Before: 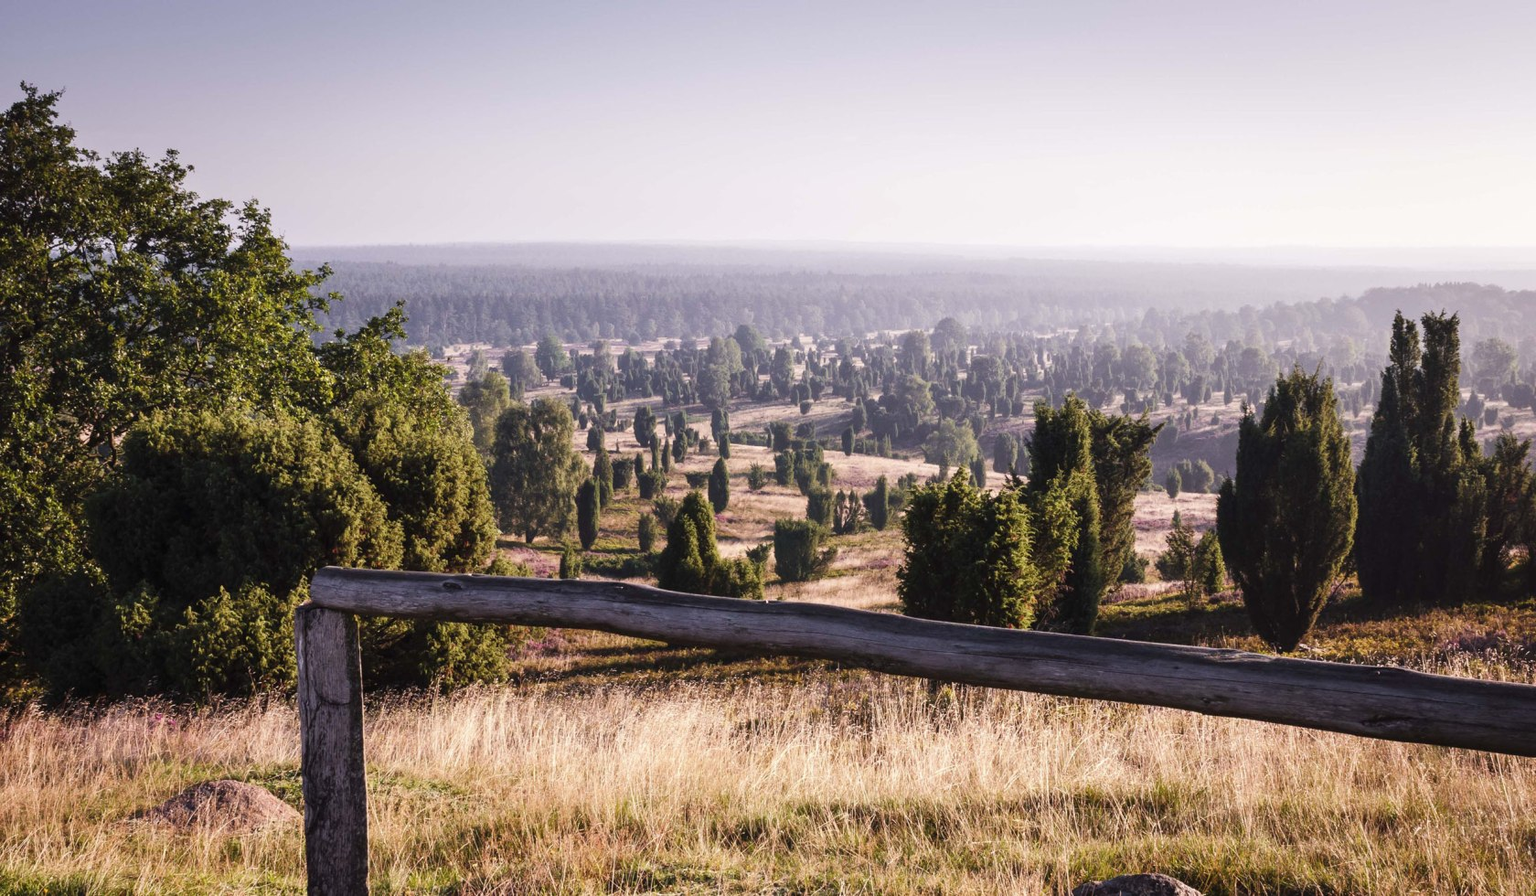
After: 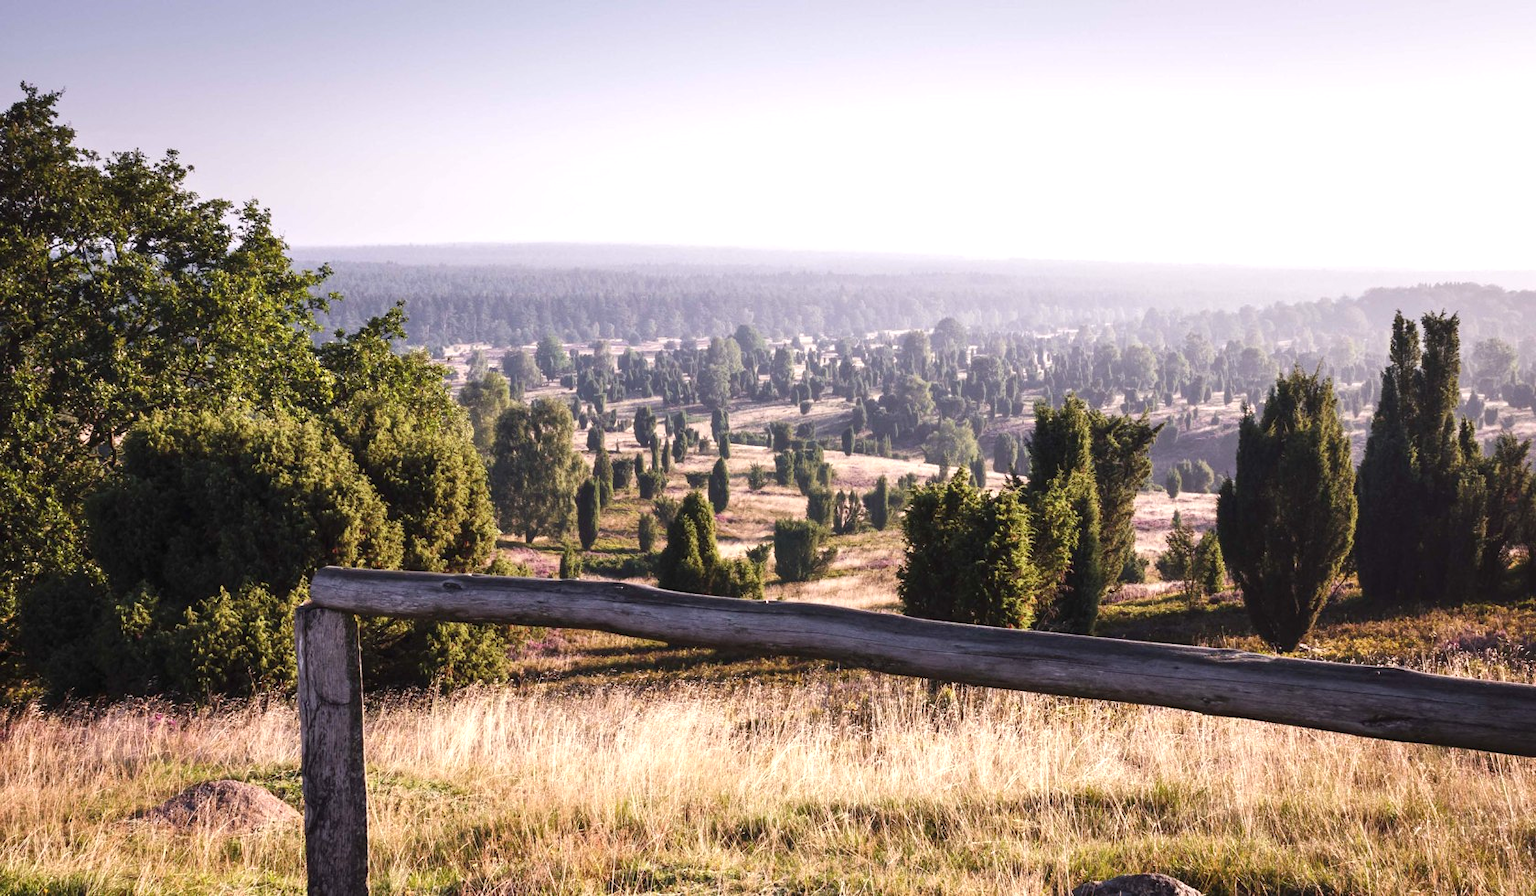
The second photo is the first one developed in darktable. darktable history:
exposure: exposure 0.405 EV, compensate highlight preservation false
